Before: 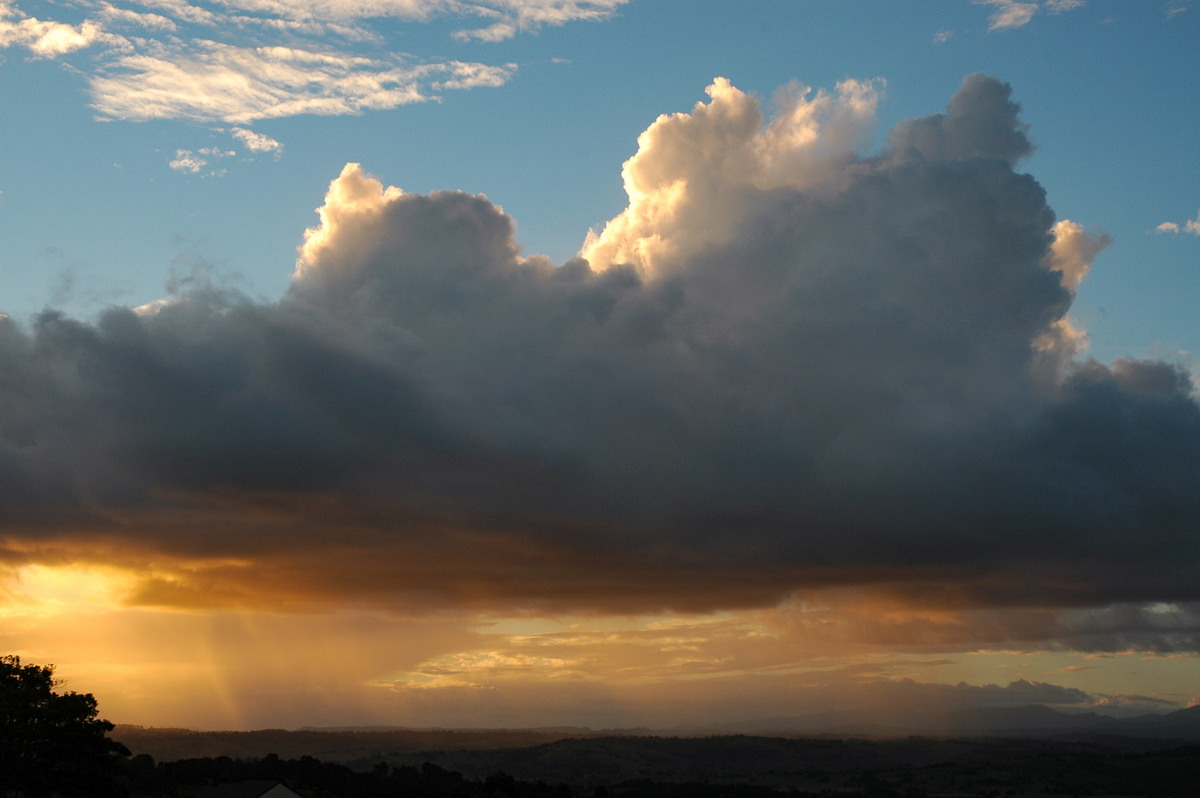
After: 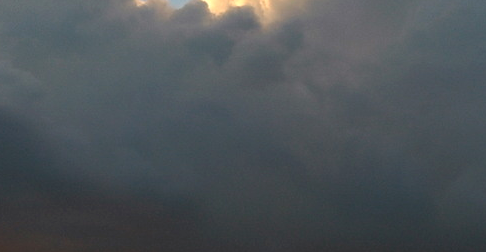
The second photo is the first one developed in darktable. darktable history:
levels: black 3.86%, levels [0, 0.476, 0.951]
crop: left 31.825%, top 32.419%, right 27.647%, bottom 35.965%
